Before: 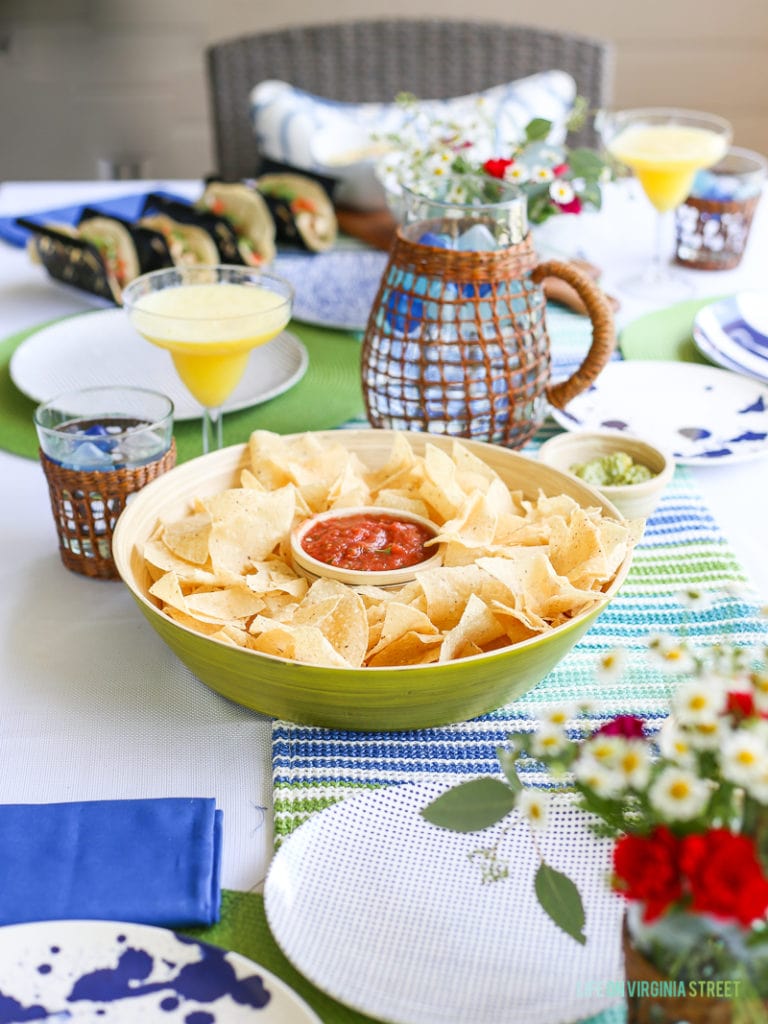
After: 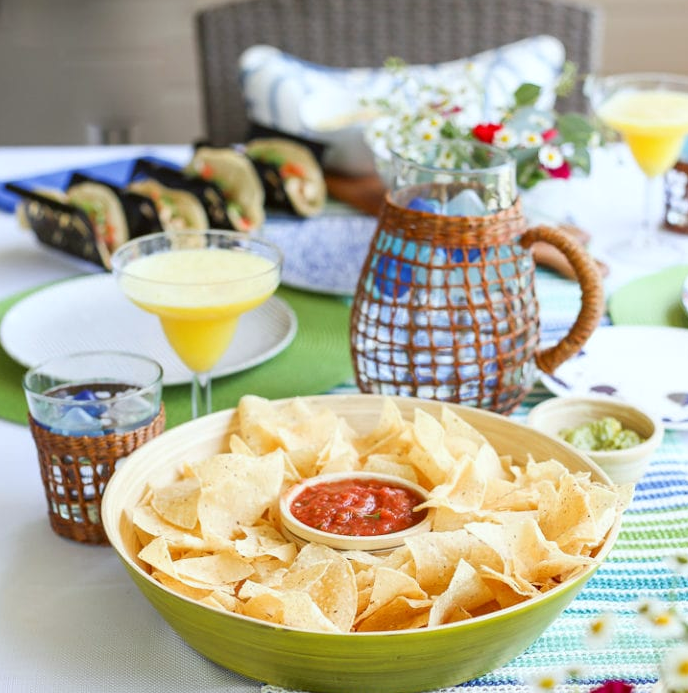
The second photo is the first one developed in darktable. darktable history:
crop: left 1.509%, top 3.452%, right 7.696%, bottom 28.452%
color correction: highlights a* -2.73, highlights b* -2.09, shadows a* 2.41, shadows b* 2.73
